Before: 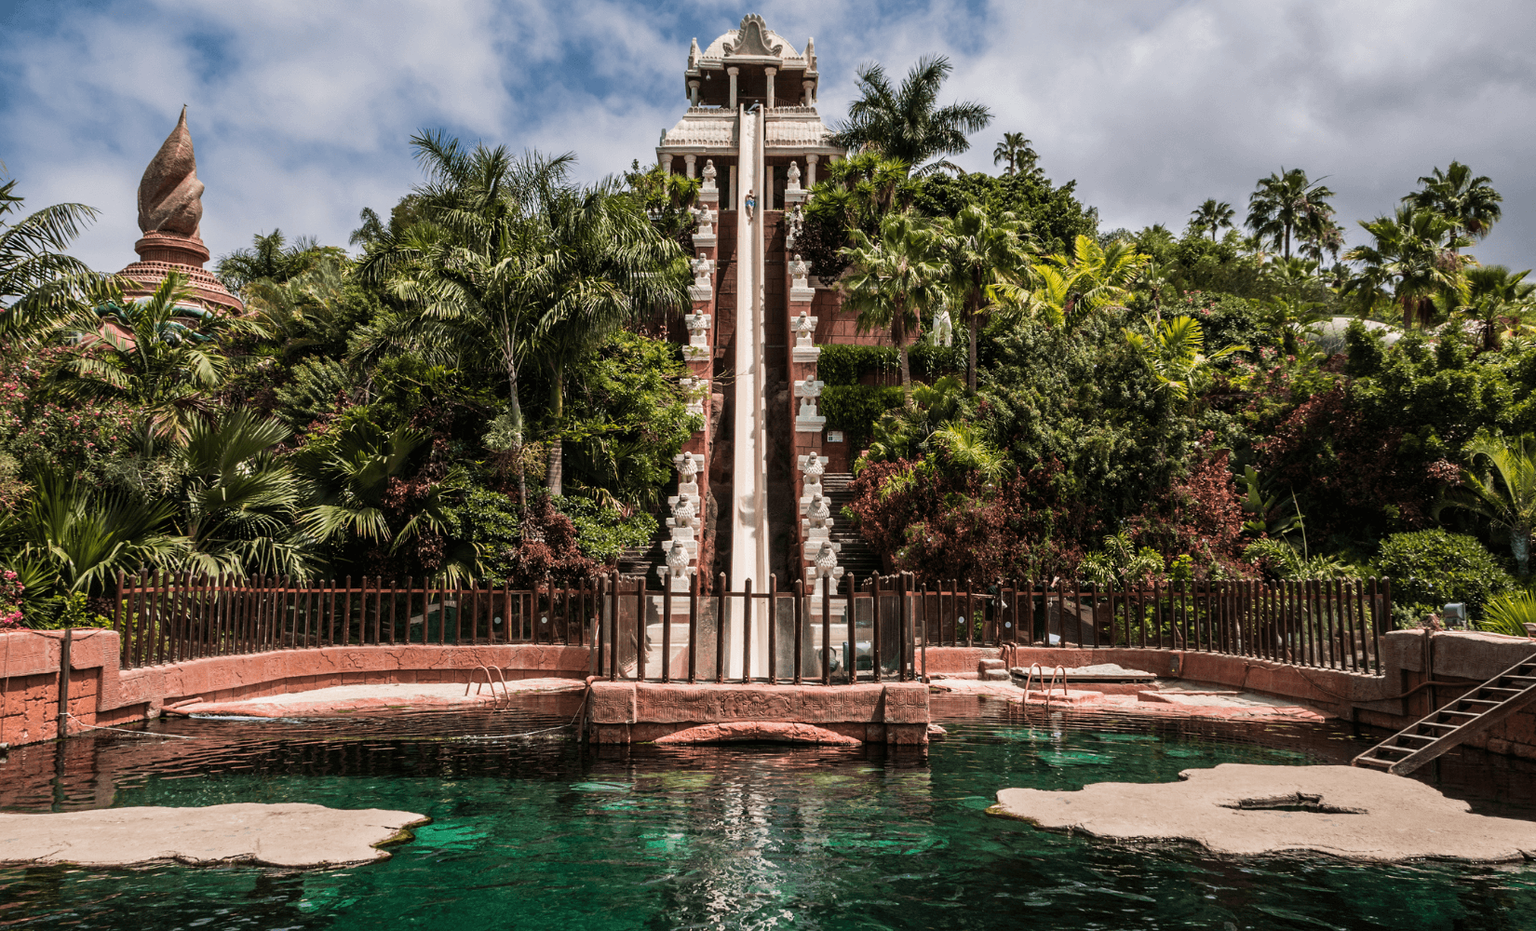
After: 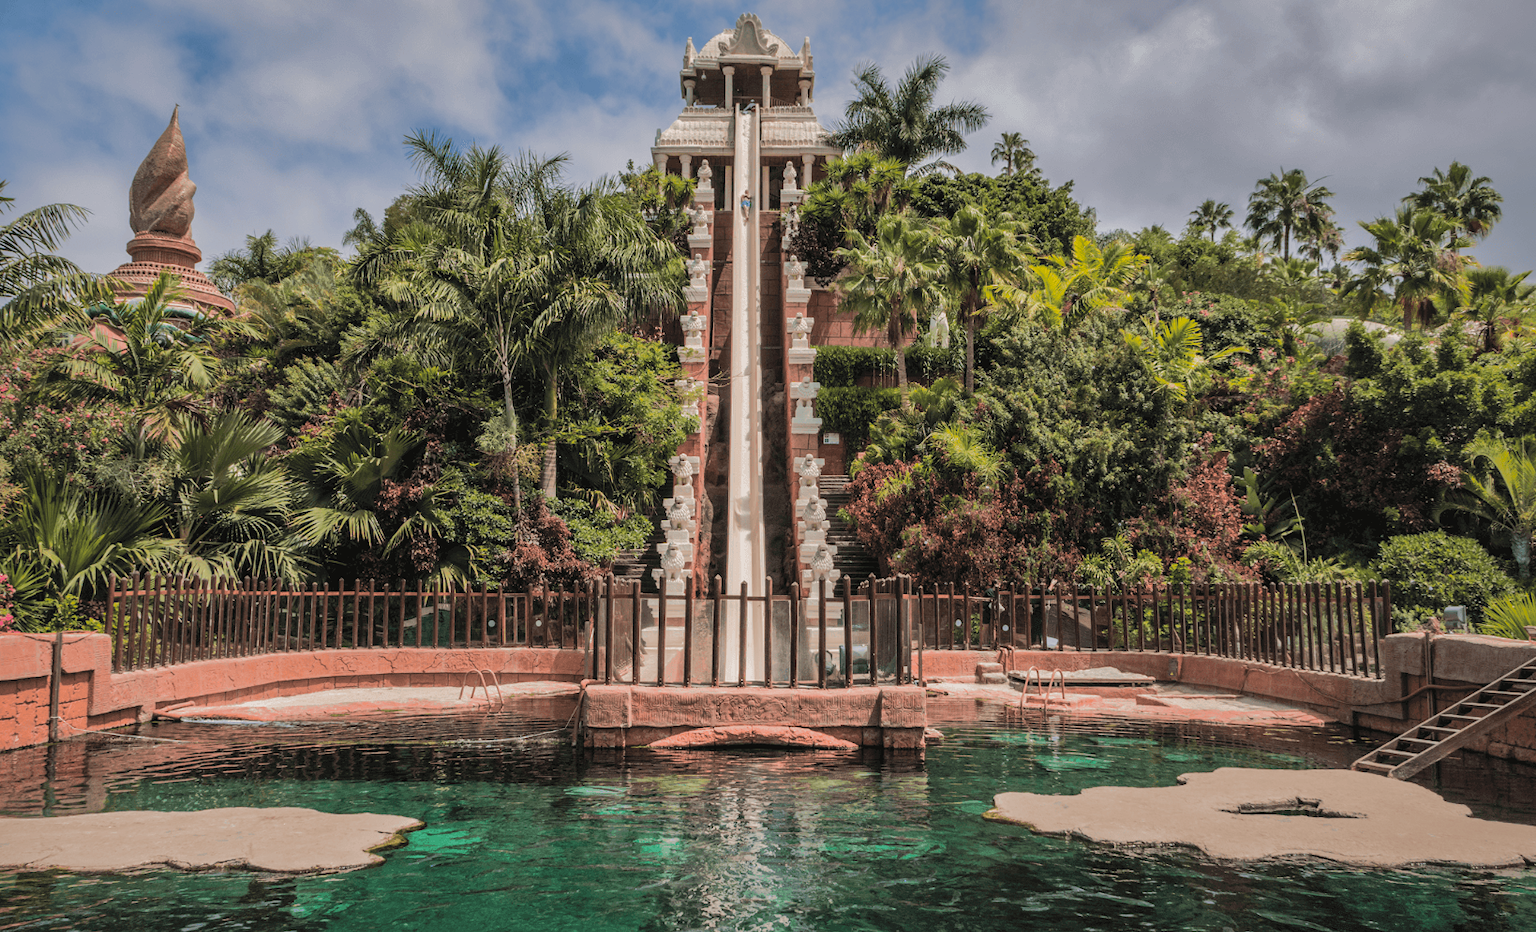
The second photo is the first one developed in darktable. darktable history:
shadows and highlights: shadows 38.43, highlights -74.54
crop and rotate: left 0.614%, top 0.179%, bottom 0.309%
contrast brightness saturation: brightness 0.15
